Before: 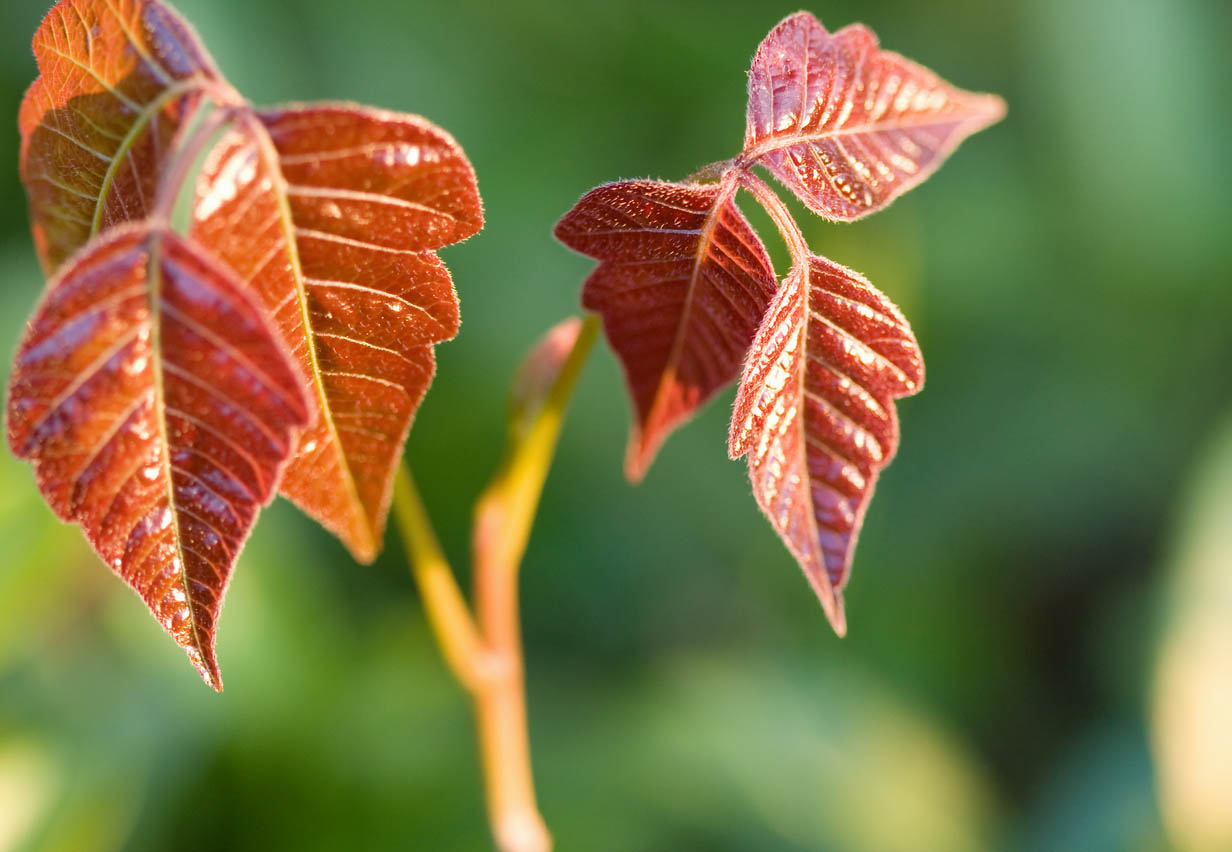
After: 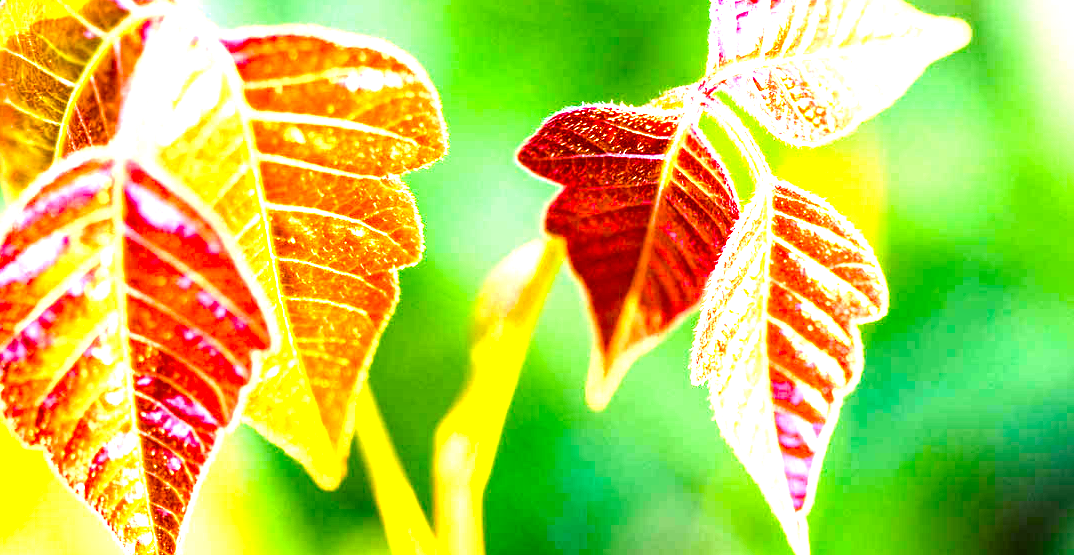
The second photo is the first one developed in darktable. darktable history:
tone equalizer: -8 EV -0.404 EV, -7 EV -0.386 EV, -6 EV -0.37 EV, -5 EV -0.238 EV, -3 EV 0.197 EV, -2 EV 0.329 EV, -1 EV 0.407 EV, +0 EV 0.427 EV
levels: levels [0, 0.374, 0.749]
color balance rgb: shadows lift › chroma 5.142%, shadows lift › hue 239.8°, linear chroma grading › global chroma 16.142%, perceptual saturation grading › global saturation 56.166%, perceptual saturation grading › highlights -50.434%, perceptual saturation grading › mid-tones 40.039%, perceptual saturation grading › shadows 30.27%, global vibrance 20%
exposure: black level correction 0, exposure 1.001 EV, compensate highlight preservation false
crop: left 3.067%, top 8.854%, right 9.679%, bottom 25.951%
local contrast: highlights 65%, shadows 54%, detail 168%, midtone range 0.511
contrast brightness saturation: saturation -0.052
